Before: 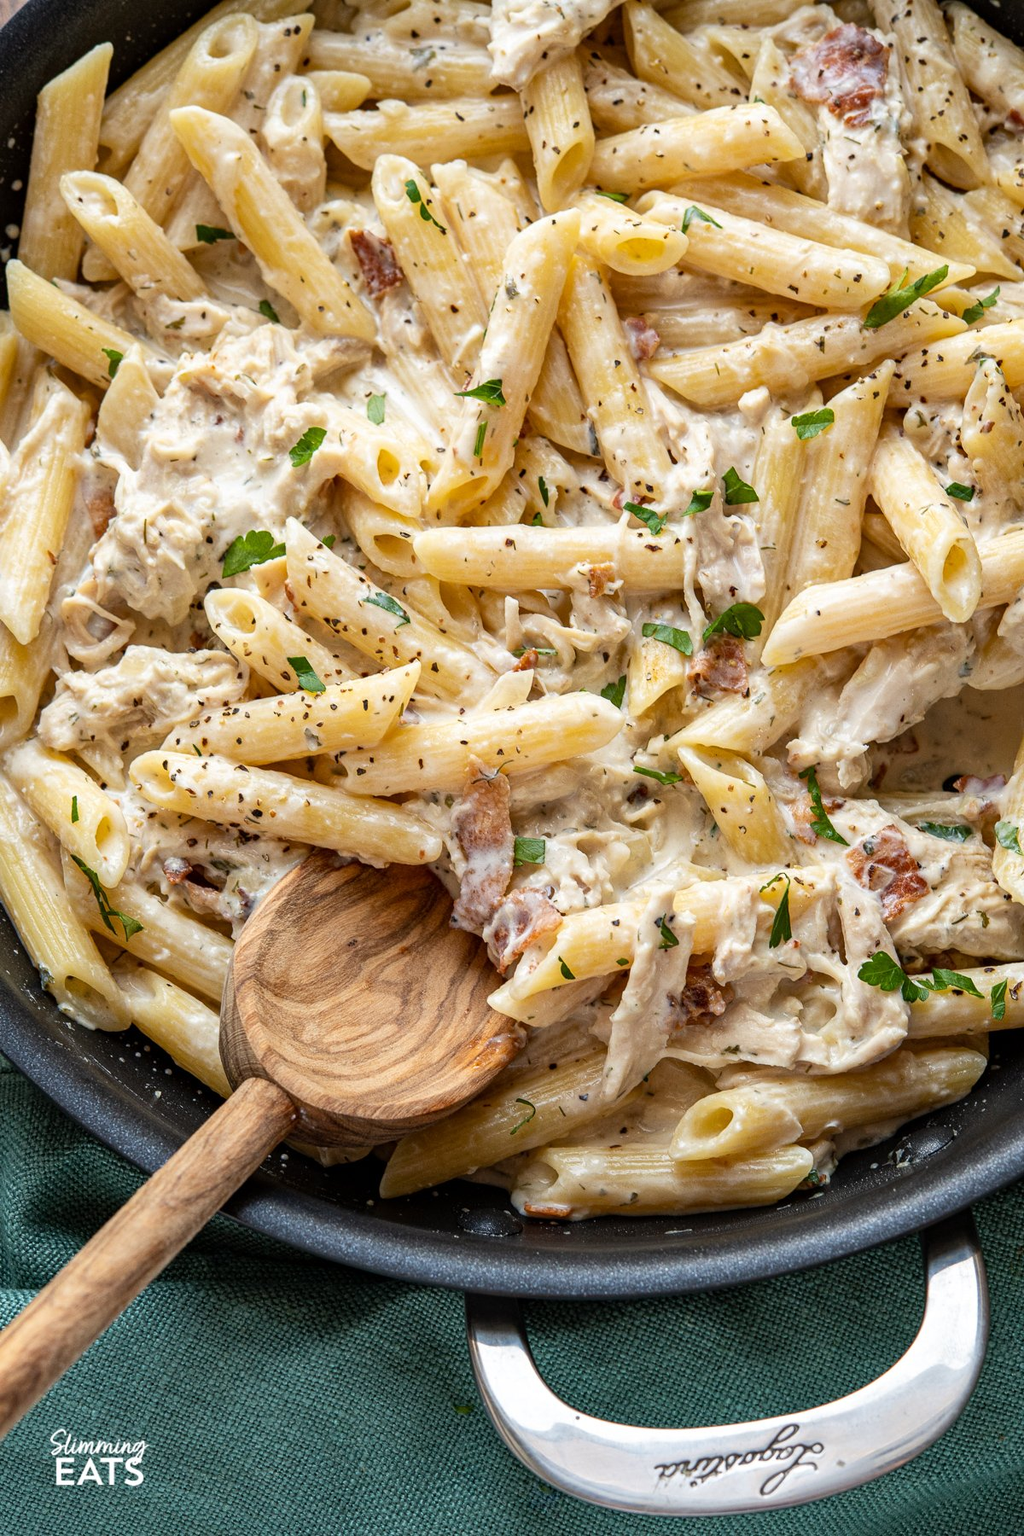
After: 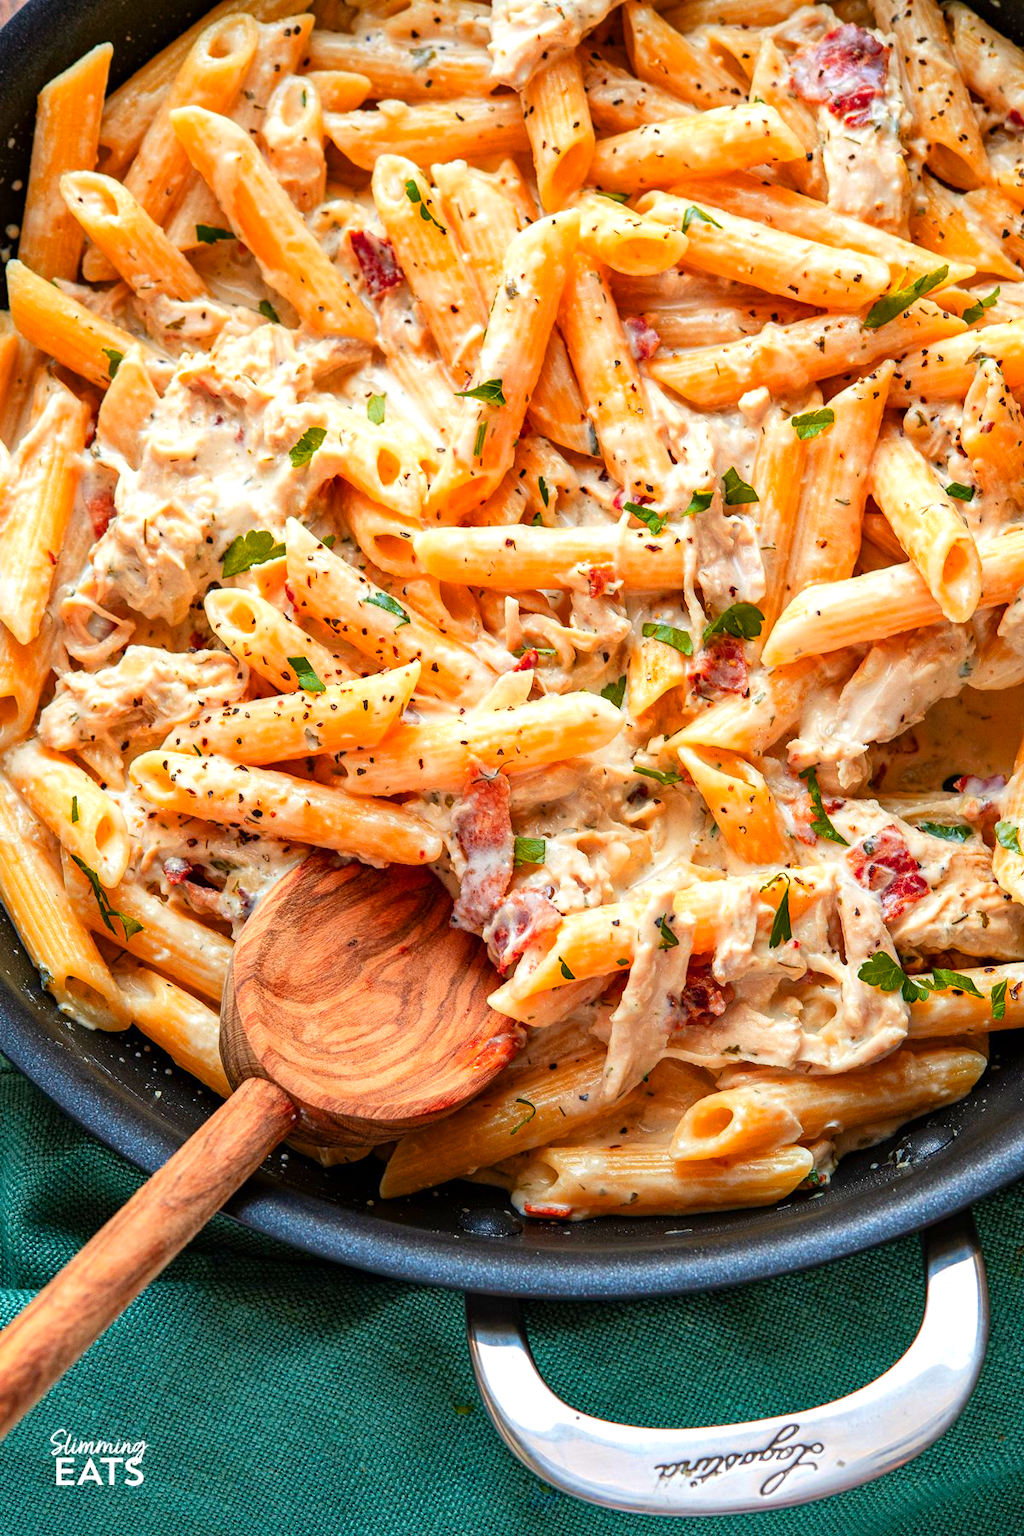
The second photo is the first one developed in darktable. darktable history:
exposure: exposure 0.202 EV, compensate exposure bias true, compensate highlight preservation false
color balance rgb: perceptual saturation grading › global saturation 0.532%, global vibrance 50.687%
color zones: curves: ch1 [(0.24, 0.634) (0.75, 0.5)]; ch2 [(0.253, 0.437) (0.745, 0.491)]
